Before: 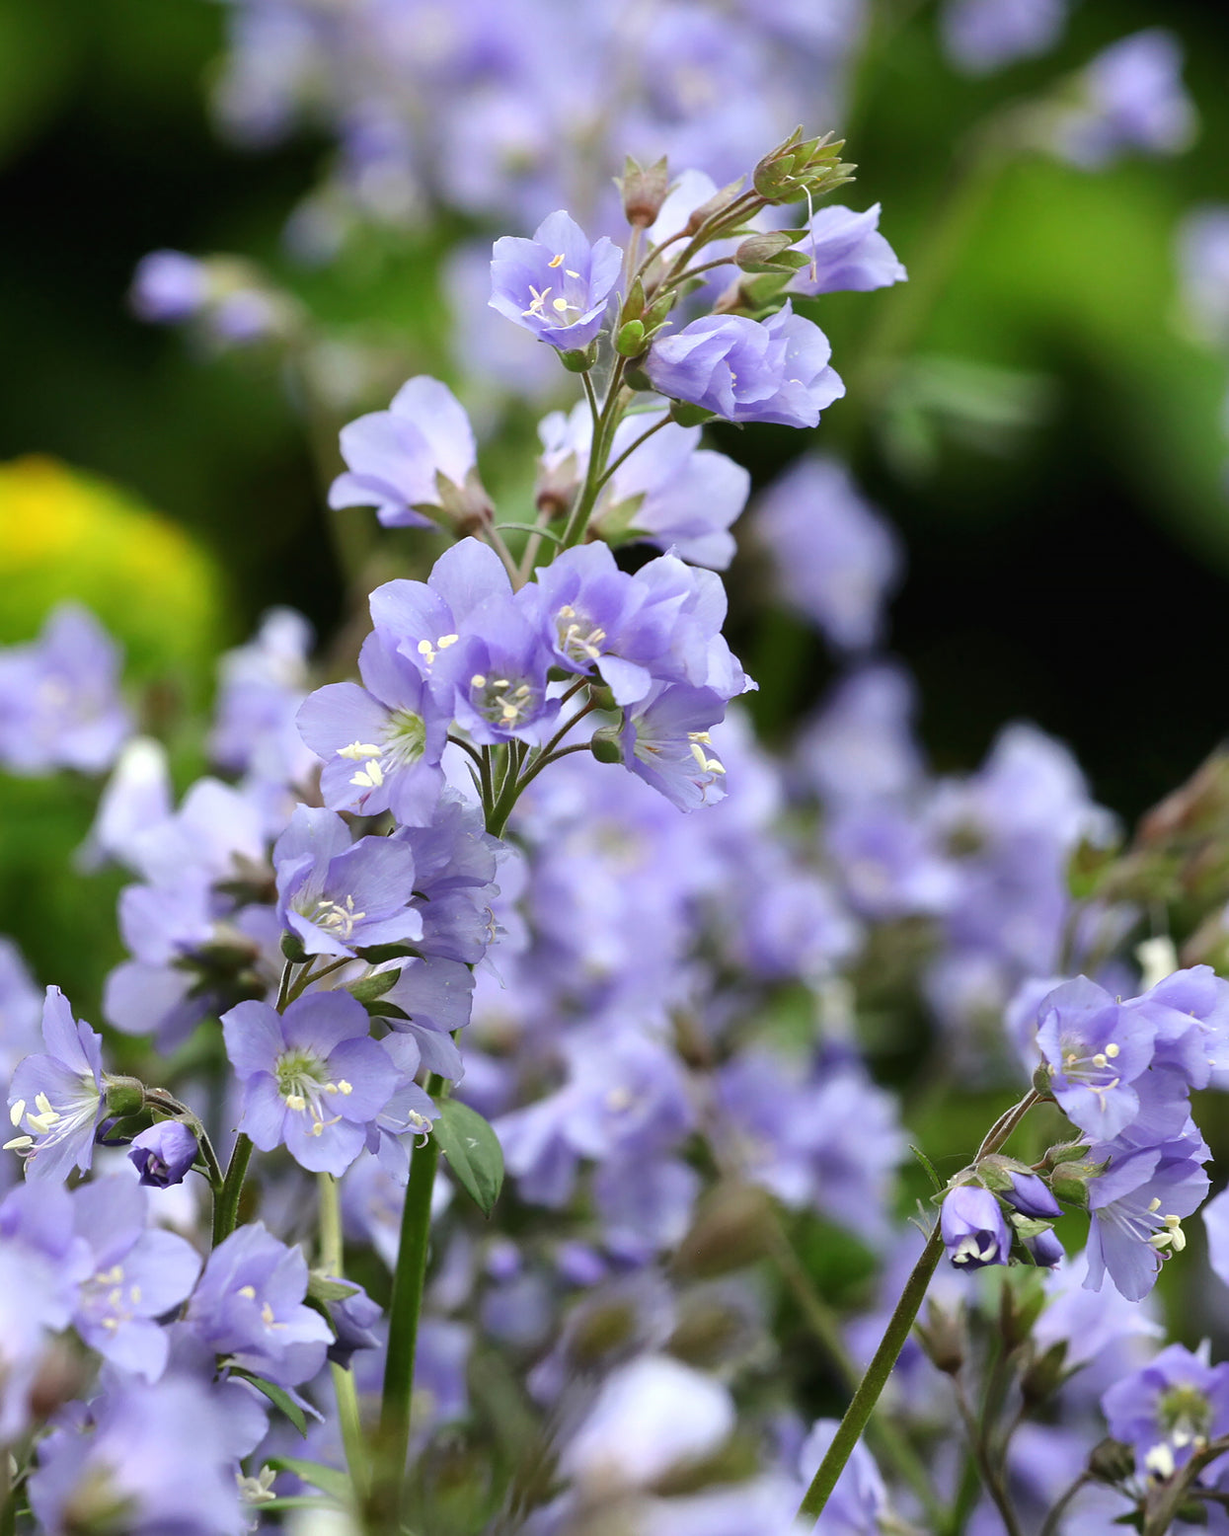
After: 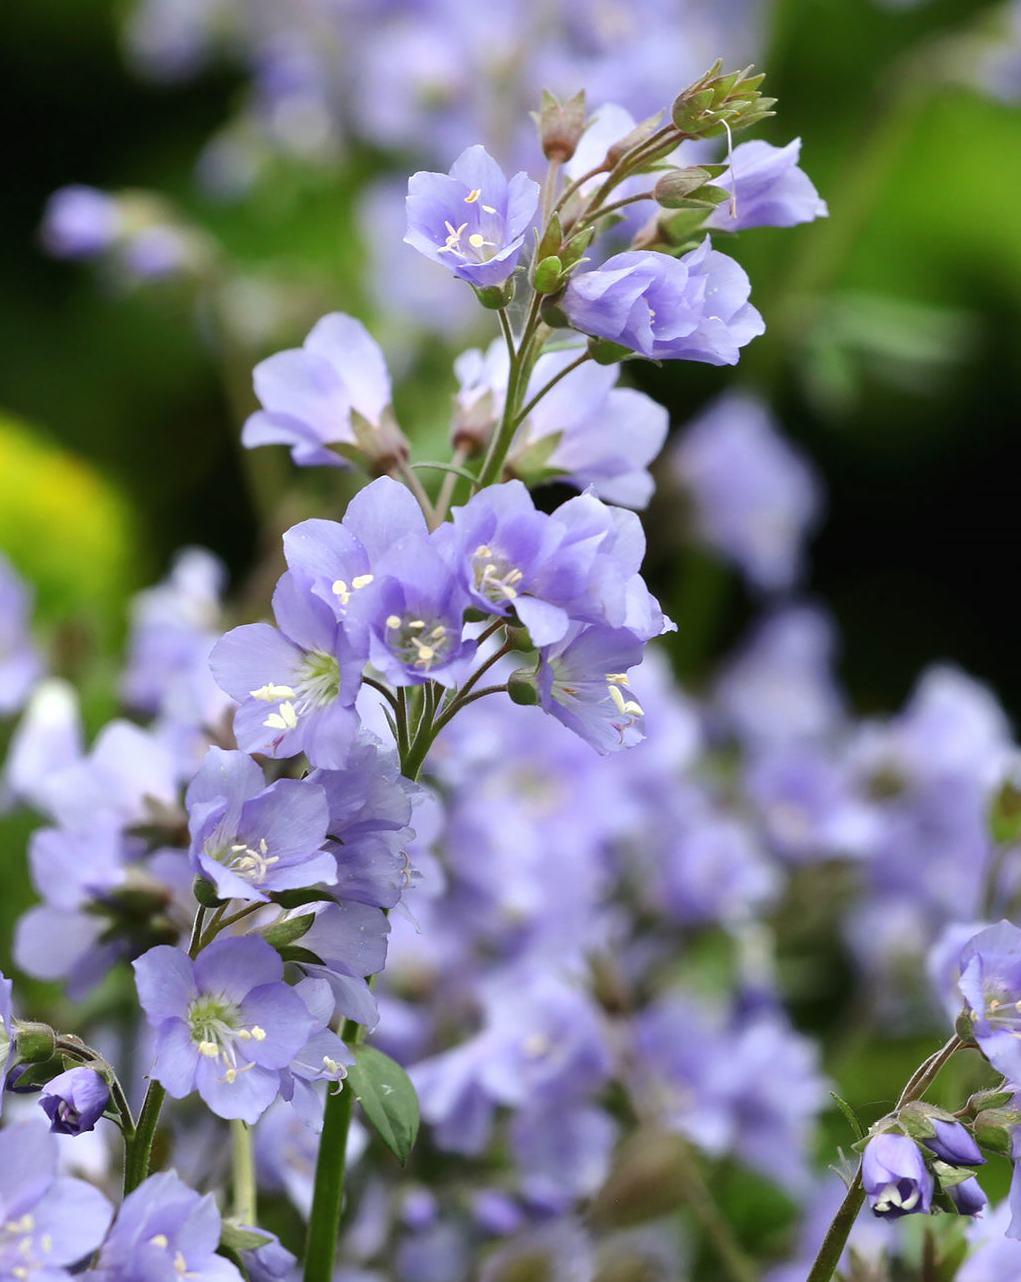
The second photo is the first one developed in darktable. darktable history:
crop and rotate: left 7.34%, top 4.431%, right 10.591%, bottom 13.12%
